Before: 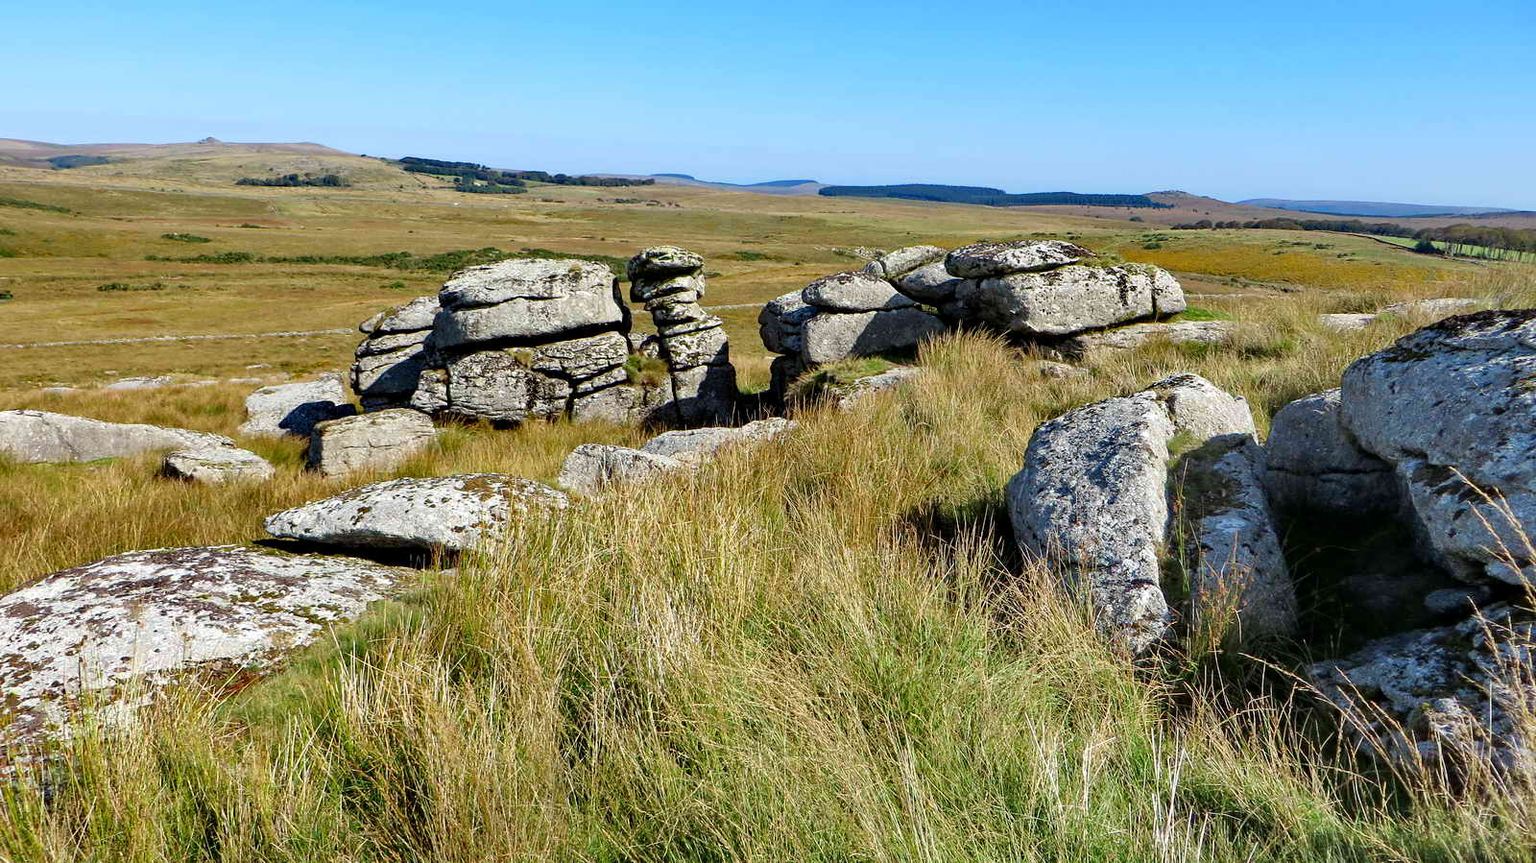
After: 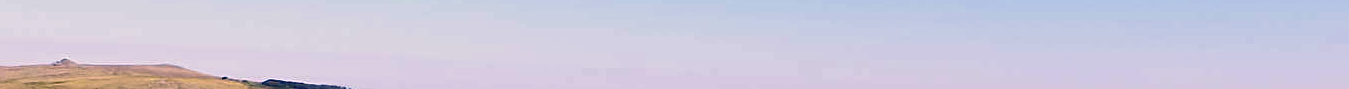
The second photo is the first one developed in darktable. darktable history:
sharpen: on, module defaults
crop and rotate: left 9.644%, top 9.491%, right 6.021%, bottom 80.509%
color correction: highlights a* 17.88, highlights b* 18.79
